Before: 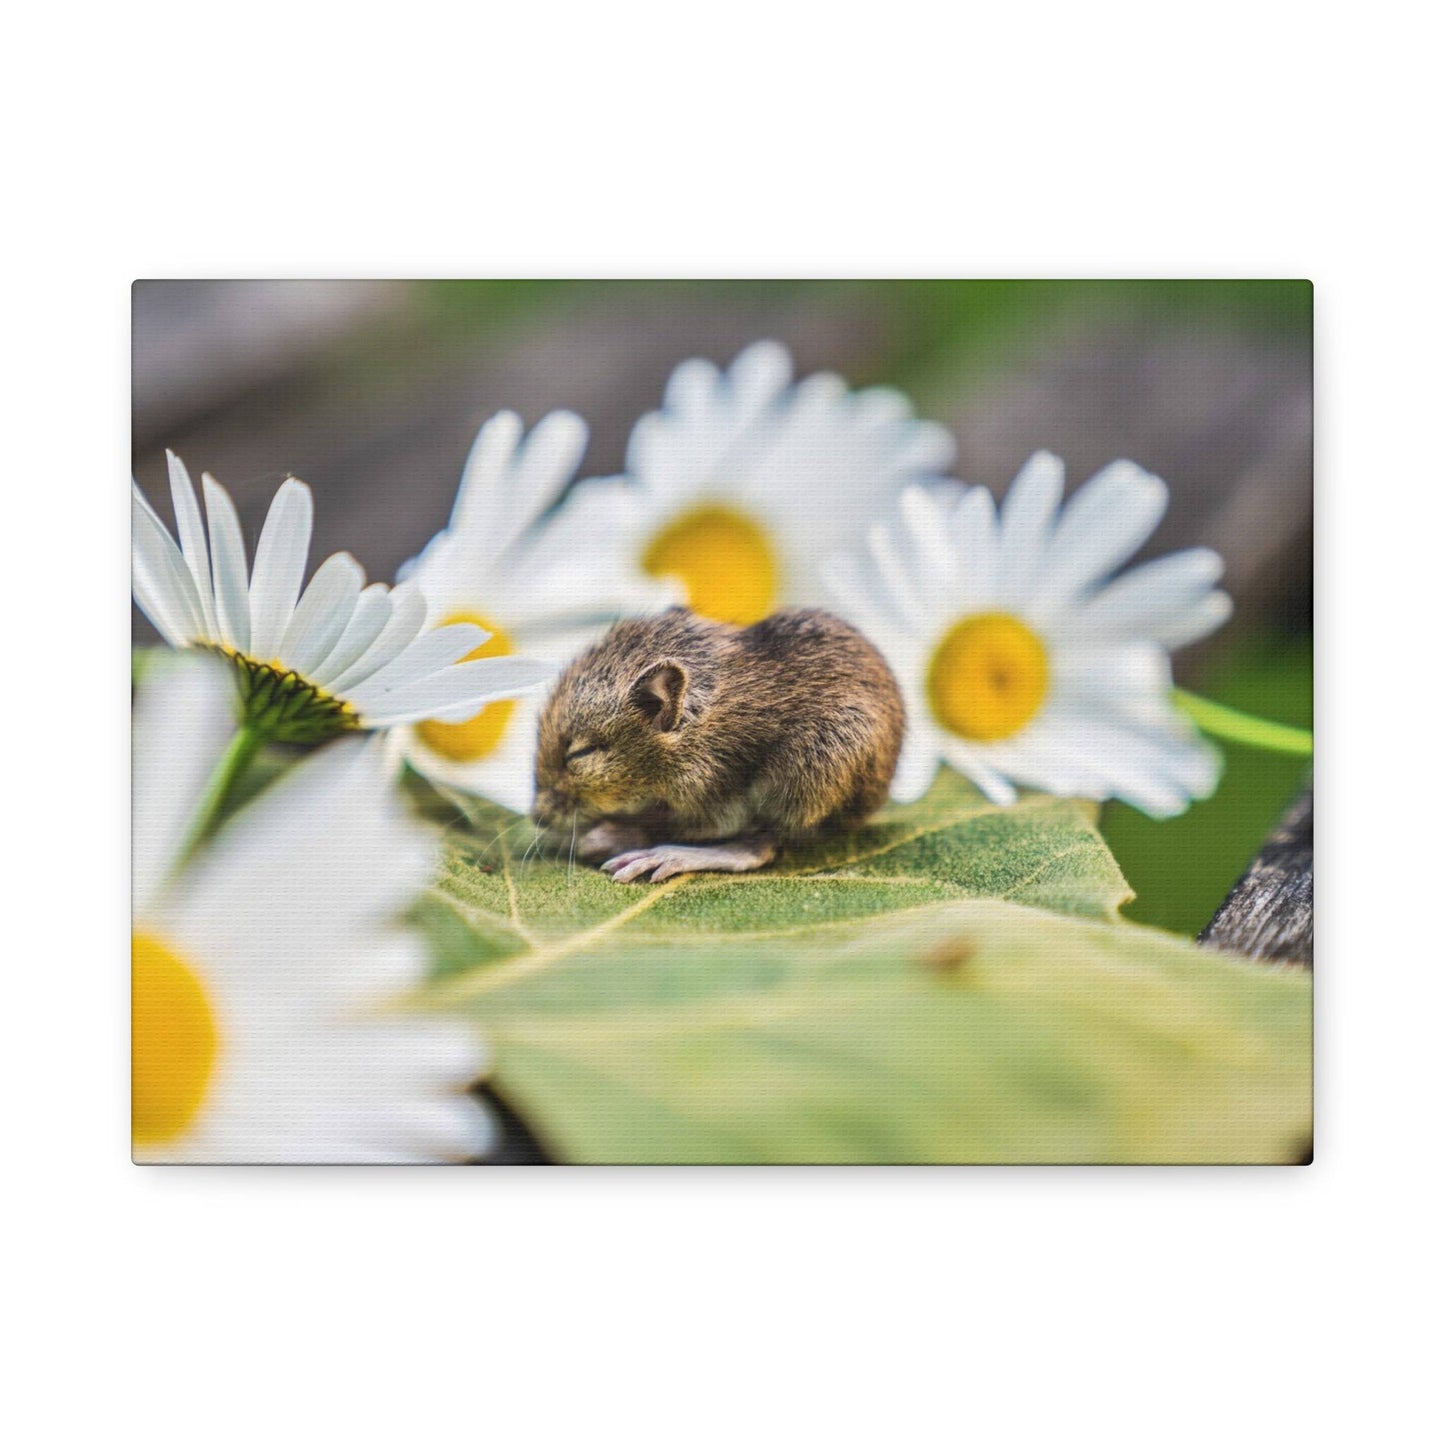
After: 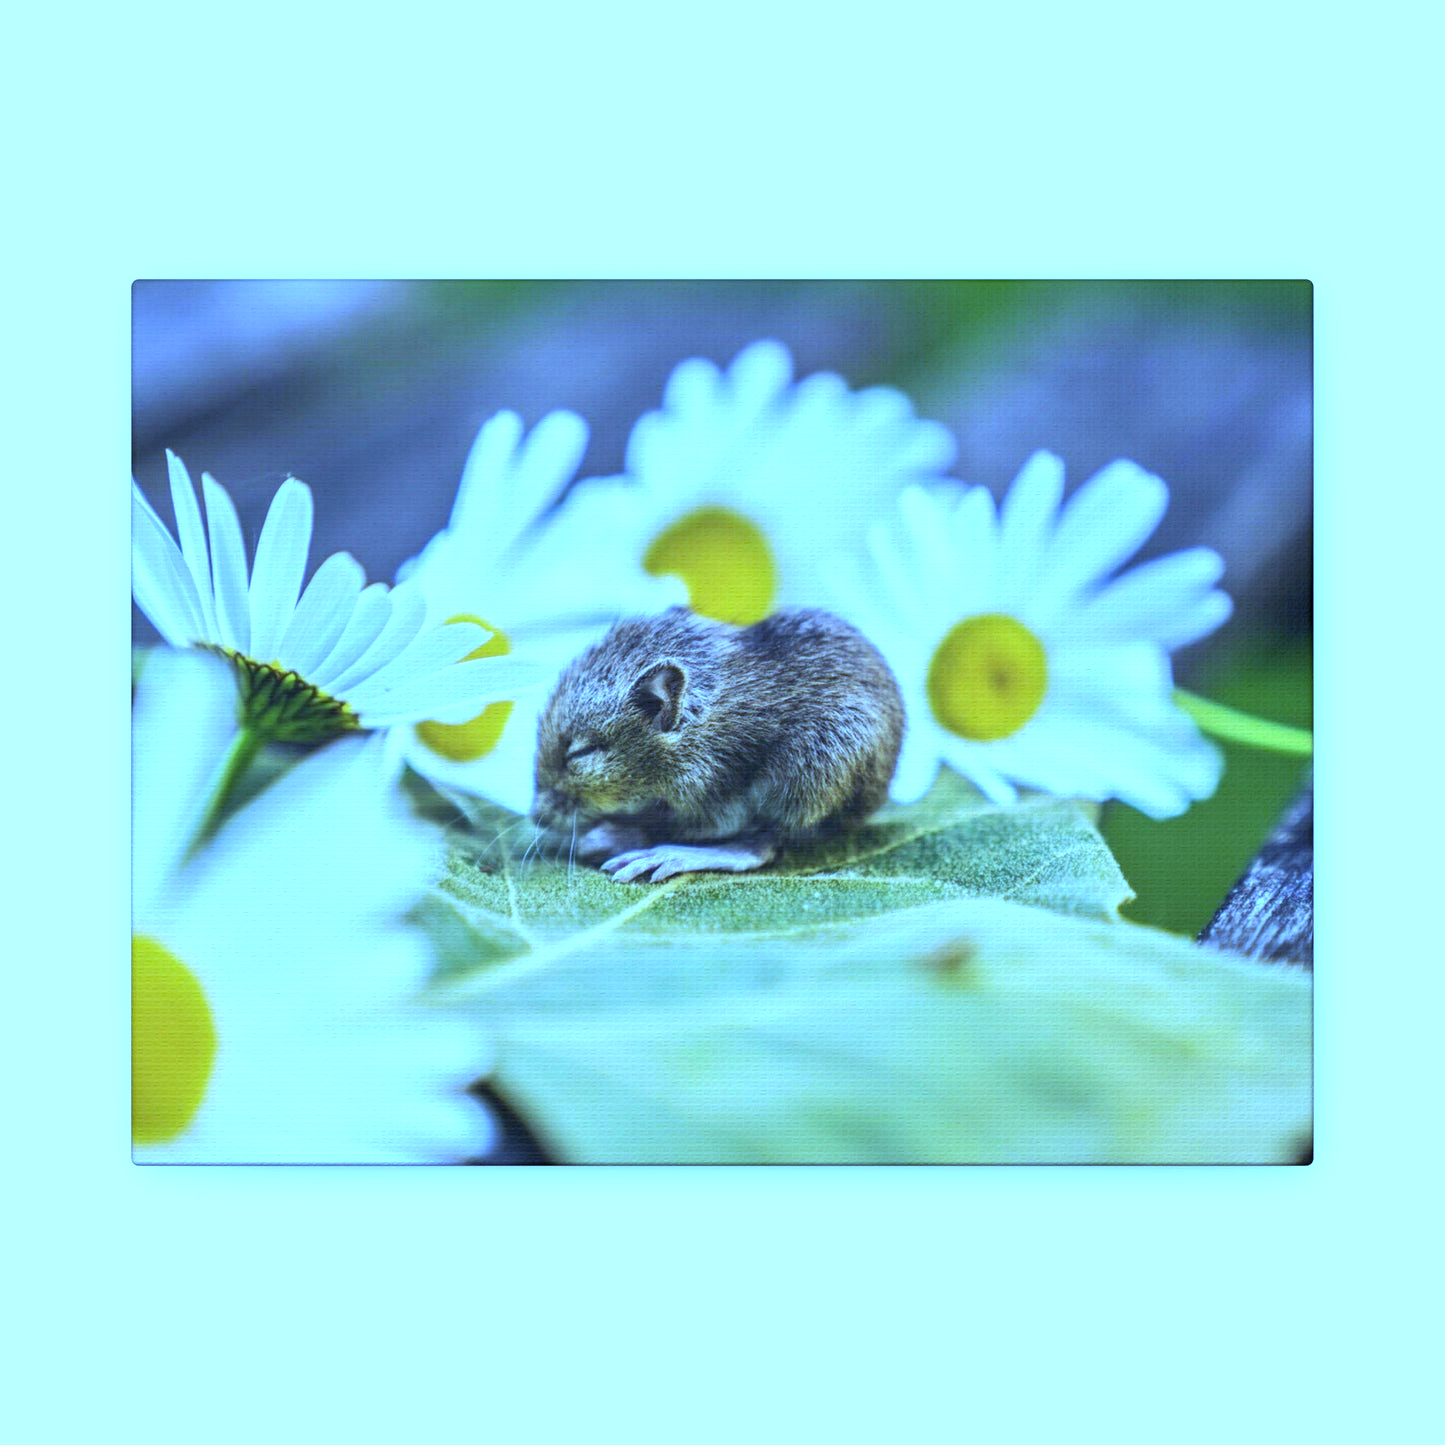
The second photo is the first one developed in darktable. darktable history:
white balance: red 0.766, blue 1.537
exposure: exposure 0.2 EV, compensate highlight preservation false
color balance: mode lift, gamma, gain (sRGB), lift [0.997, 0.979, 1.021, 1.011], gamma [1, 1.084, 0.916, 0.998], gain [1, 0.87, 1.13, 1.101], contrast 4.55%, contrast fulcrum 38.24%, output saturation 104.09%
